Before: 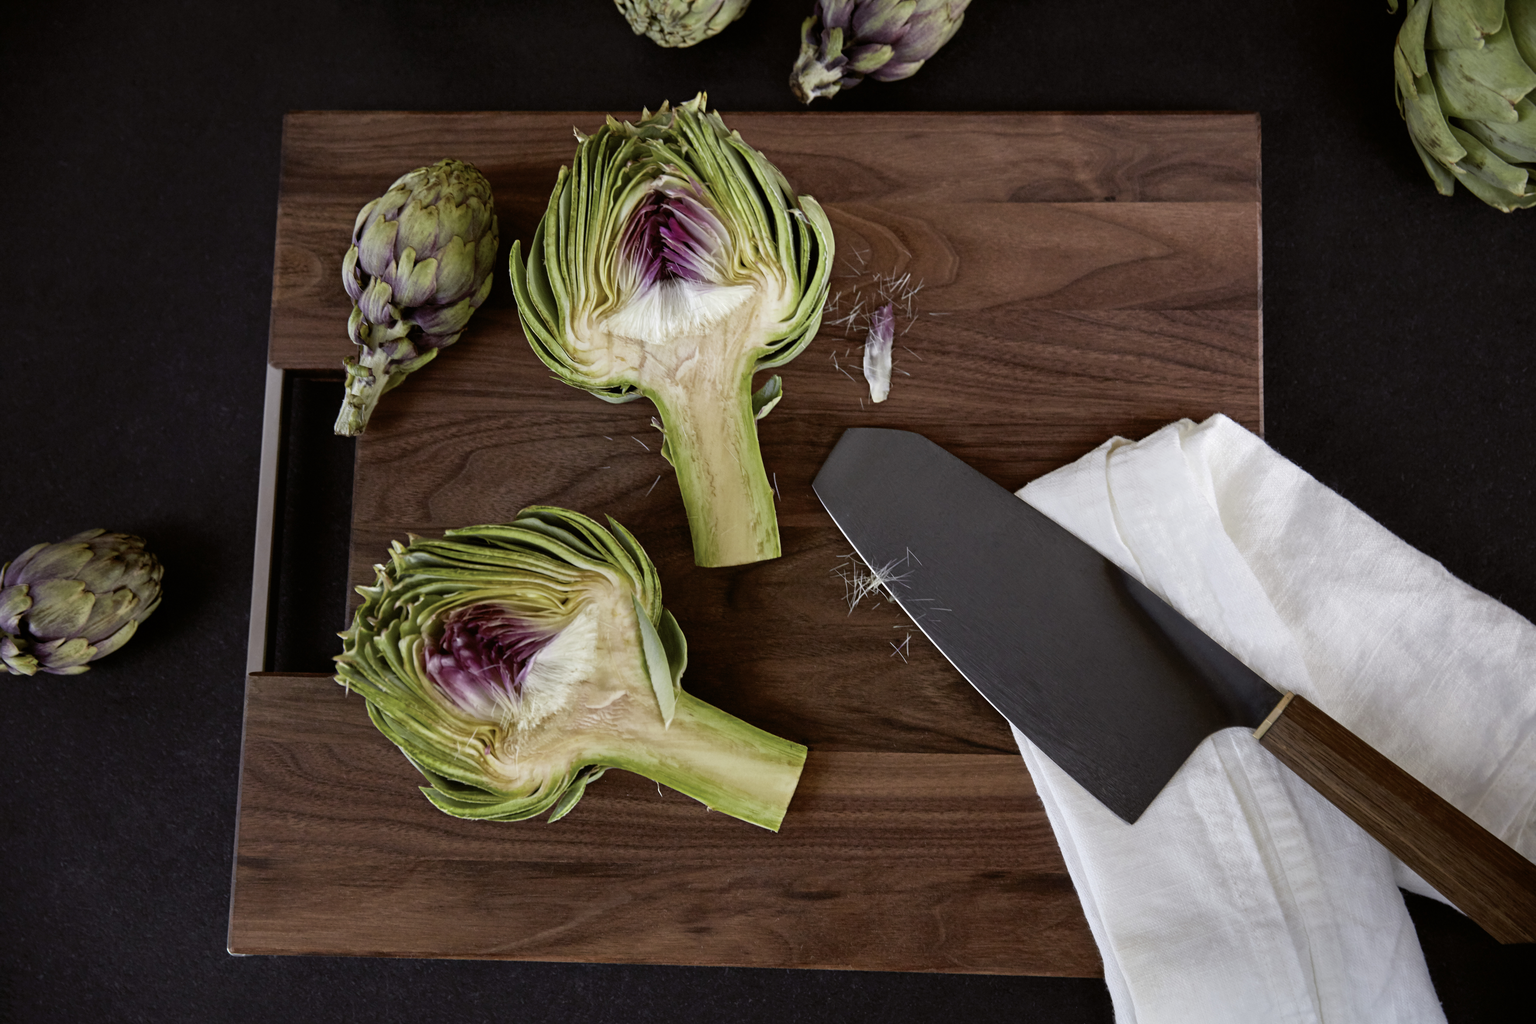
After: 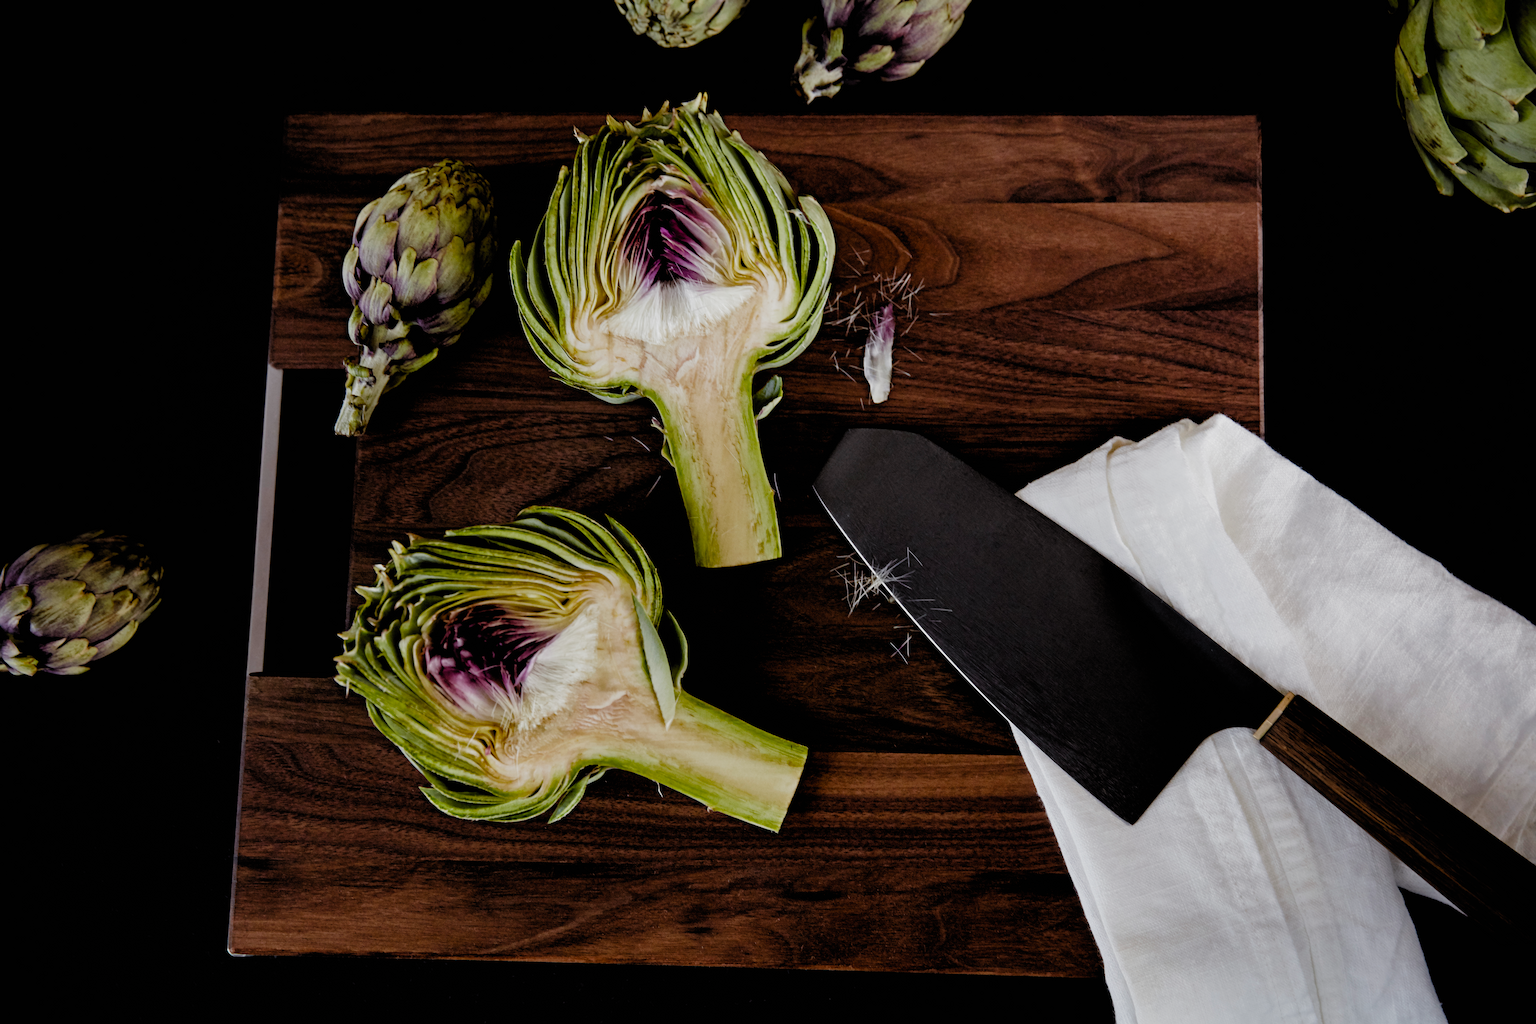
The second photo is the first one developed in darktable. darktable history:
filmic rgb: black relative exposure -3.43 EV, white relative exposure 3.46 EV, threshold 2.97 EV, hardness 2.37, contrast 1.102, preserve chrominance no, color science v4 (2020), enable highlight reconstruction true
tone equalizer: edges refinement/feathering 500, mask exposure compensation -1.57 EV, preserve details no
